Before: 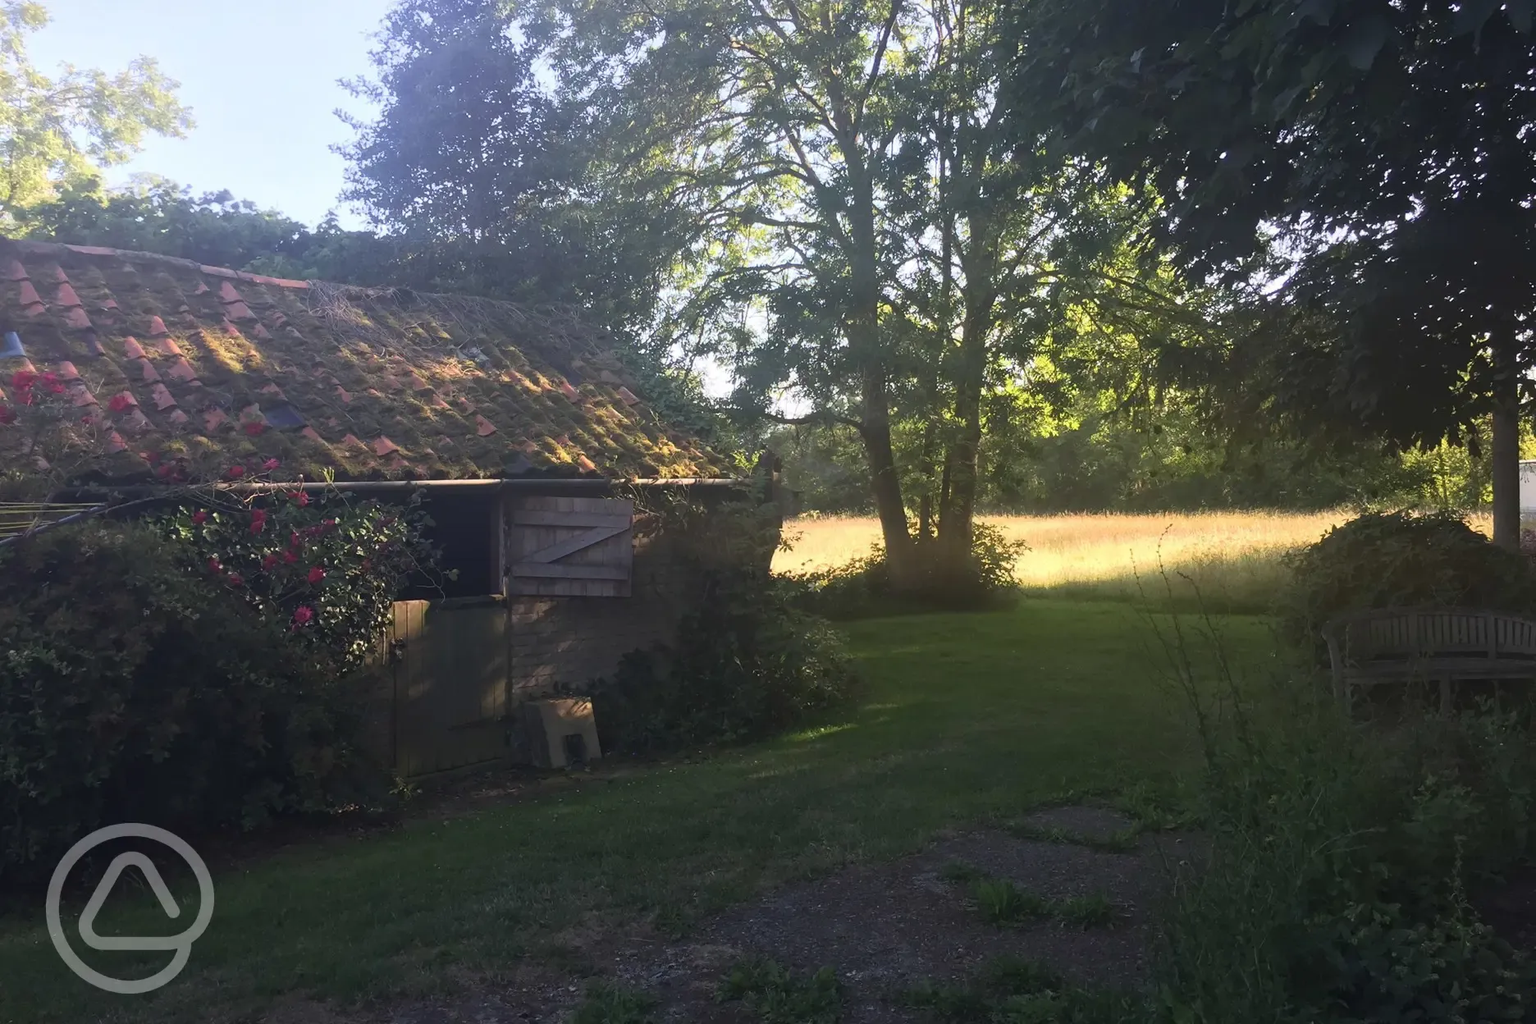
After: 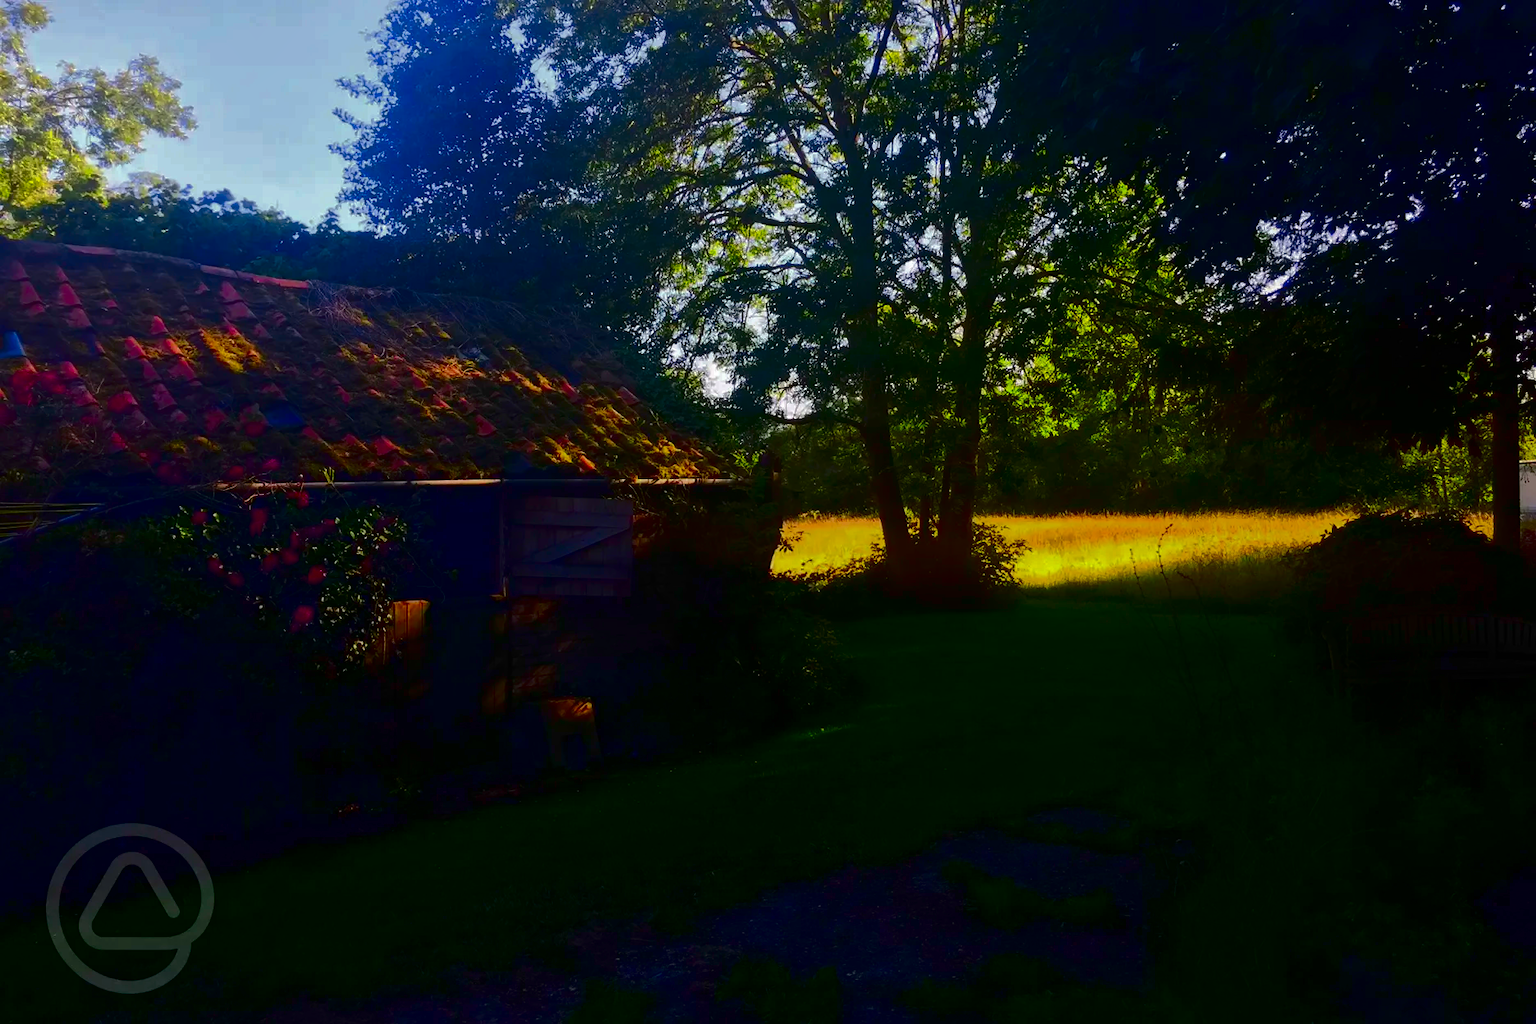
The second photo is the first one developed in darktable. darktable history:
shadows and highlights: shadows 39.85, highlights -59.89
contrast brightness saturation: brightness -0.996, saturation 0.989
